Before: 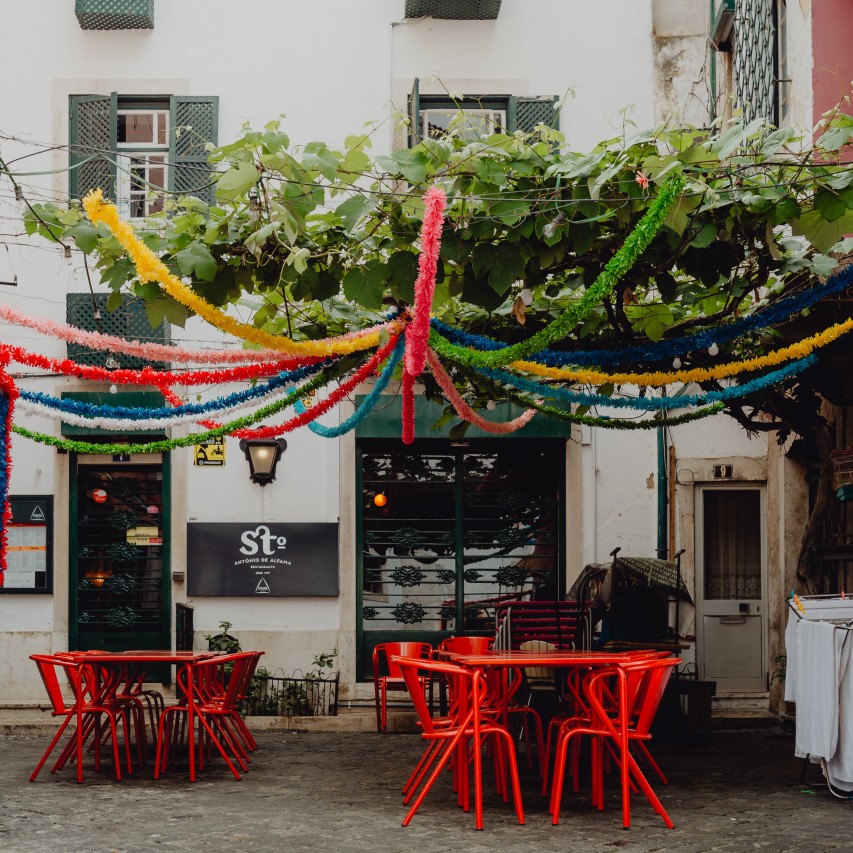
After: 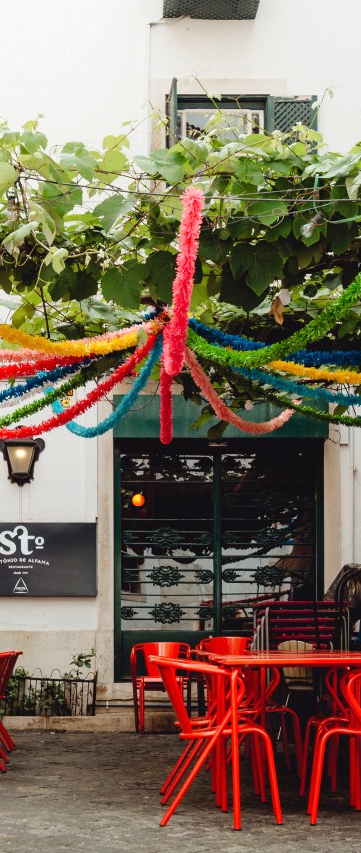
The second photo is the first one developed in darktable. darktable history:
crop: left 28.4%, right 29.208%
exposure: exposure 0.569 EV, compensate highlight preservation false
levels: white 99.93%
